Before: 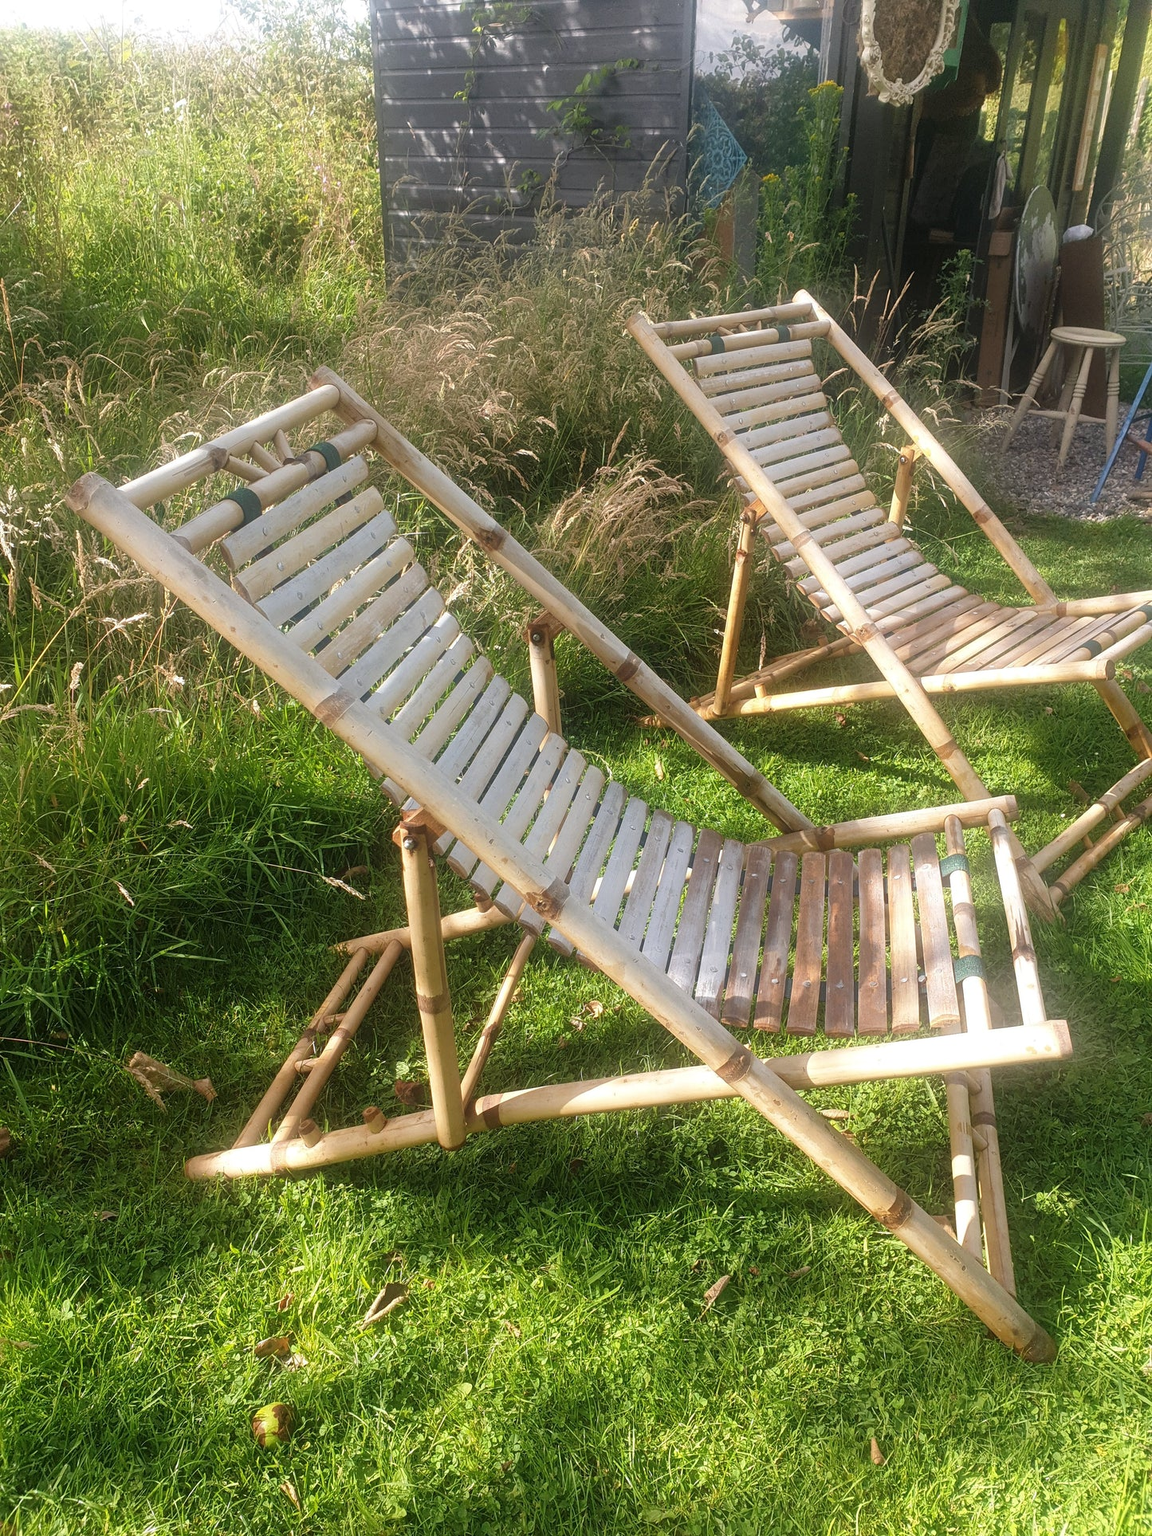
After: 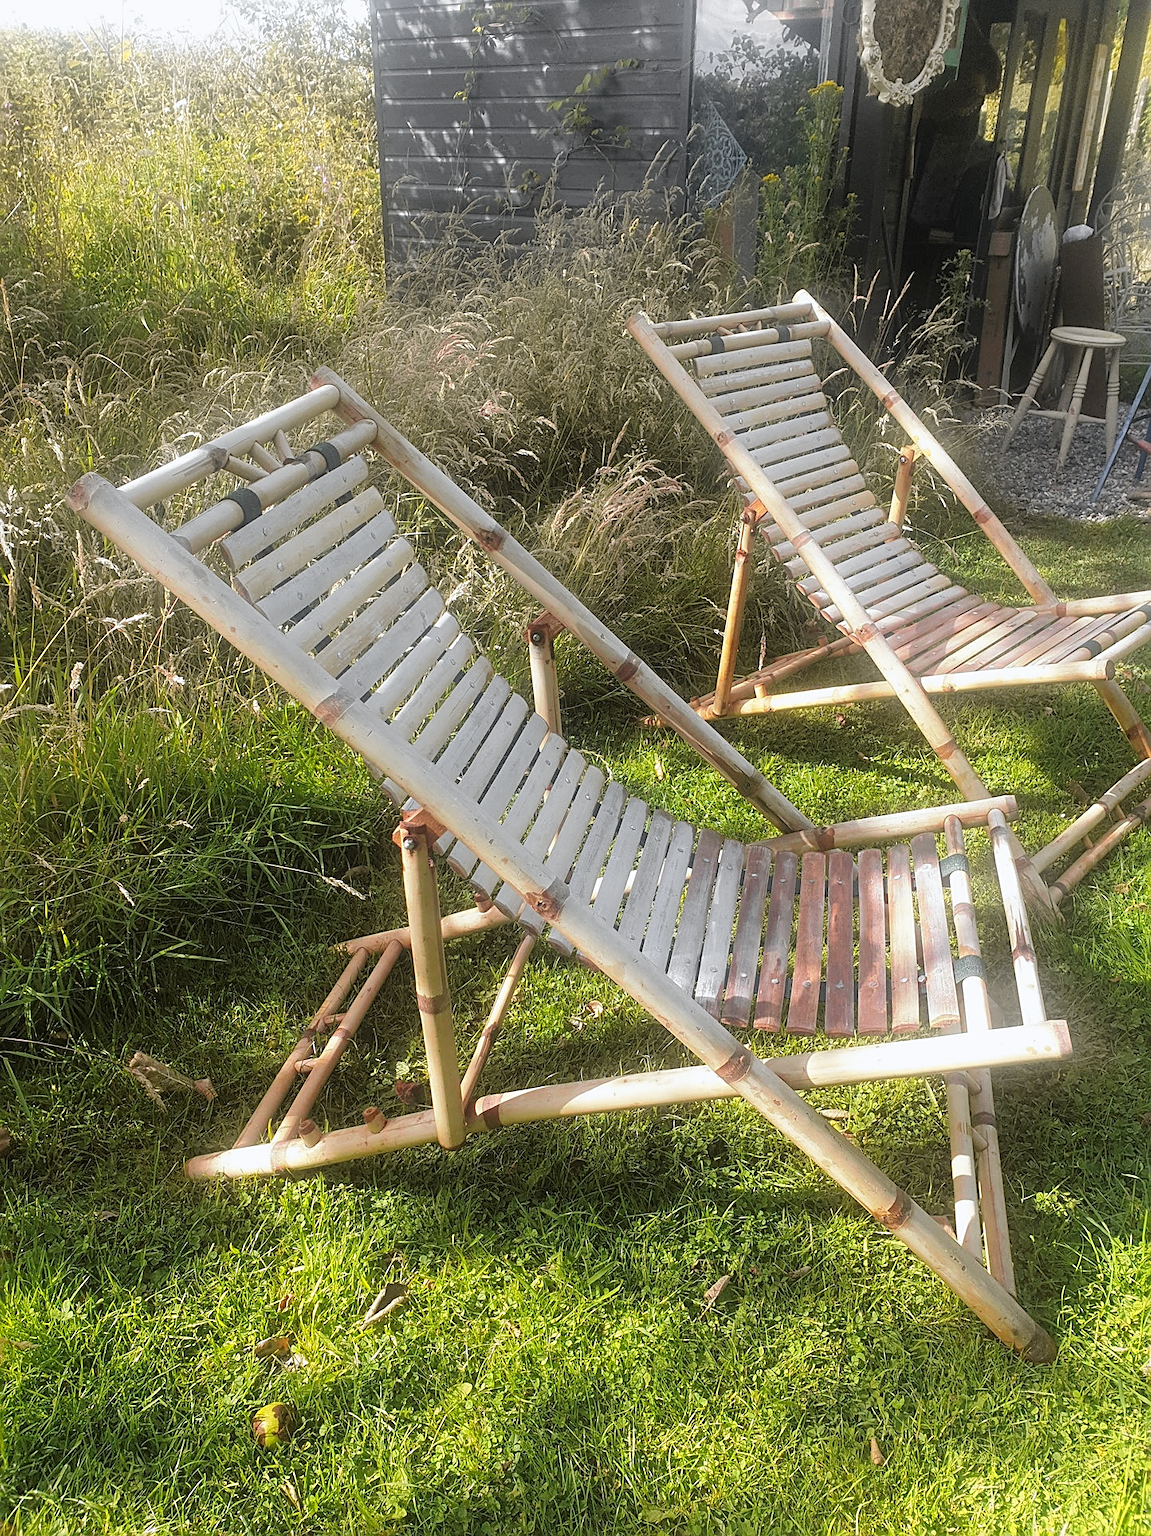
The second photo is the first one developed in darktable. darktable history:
tone curve: curves: ch0 [(0, 0.012) (0.036, 0.035) (0.274, 0.288) (0.504, 0.536) (0.844, 0.84) (1, 0.983)]; ch1 [(0, 0) (0.389, 0.403) (0.462, 0.486) (0.499, 0.498) (0.511, 0.502) (0.536, 0.547) (0.567, 0.588) (0.626, 0.645) (0.749, 0.781) (1, 1)]; ch2 [(0, 0) (0.457, 0.486) (0.5, 0.5) (0.56, 0.551) (0.615, 0.607) (0.704, 0.732) (1, 1)], color space Lab, independent channels, preserve colors none
sharpen: on, module defaults
white balance: red 0.983, blue 1.036
